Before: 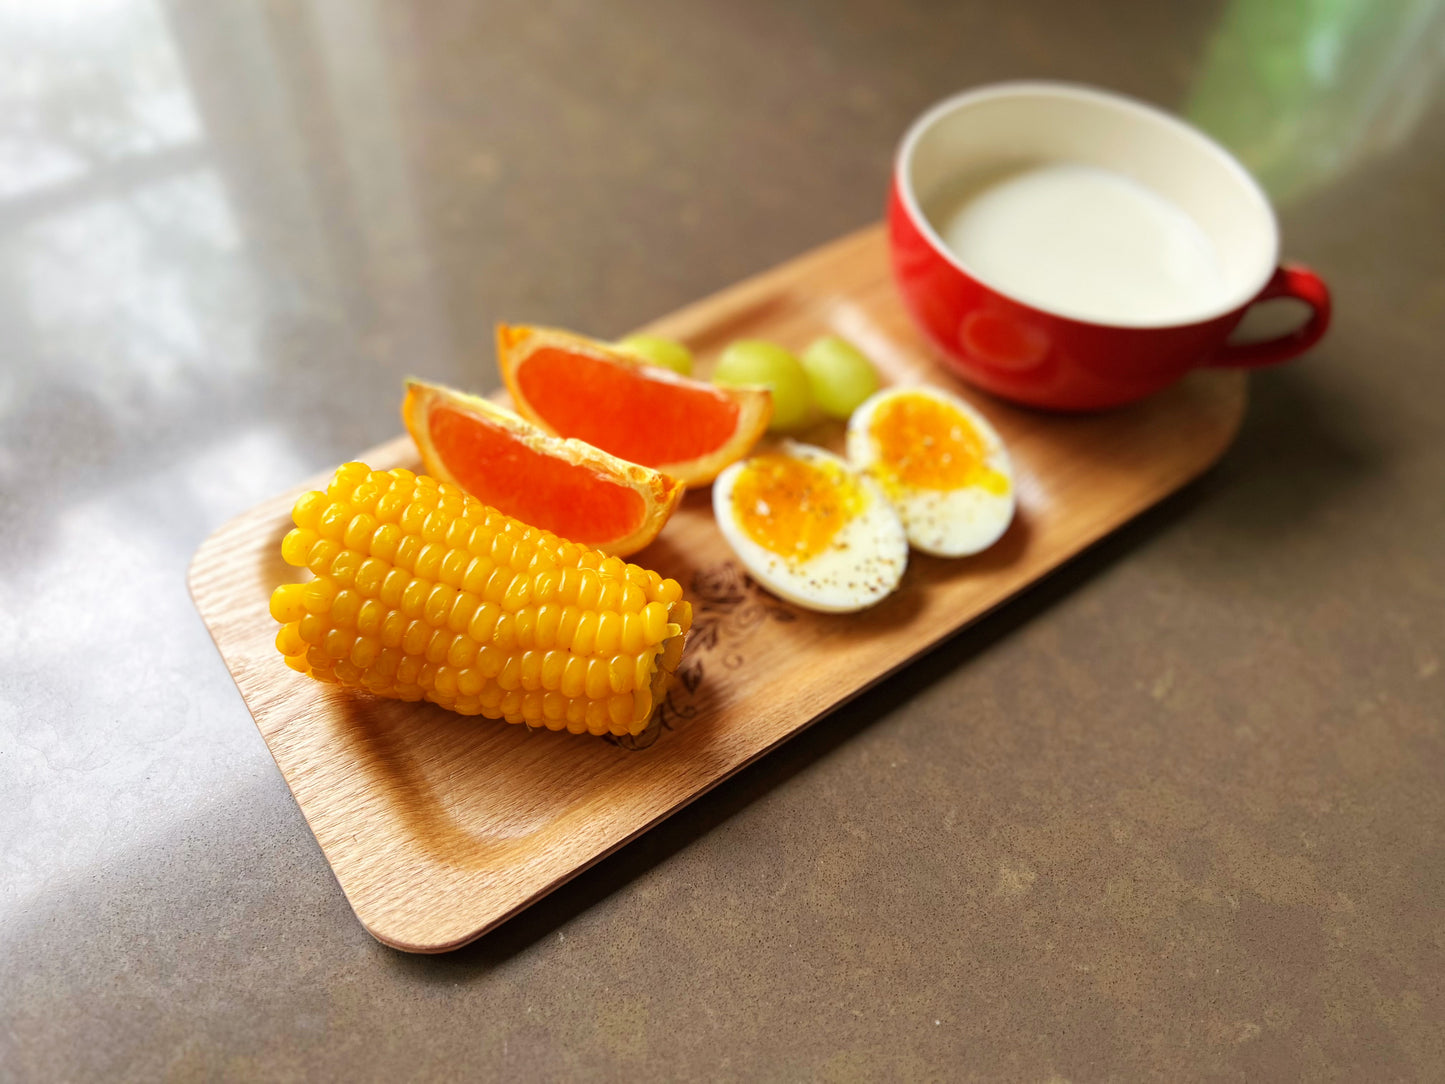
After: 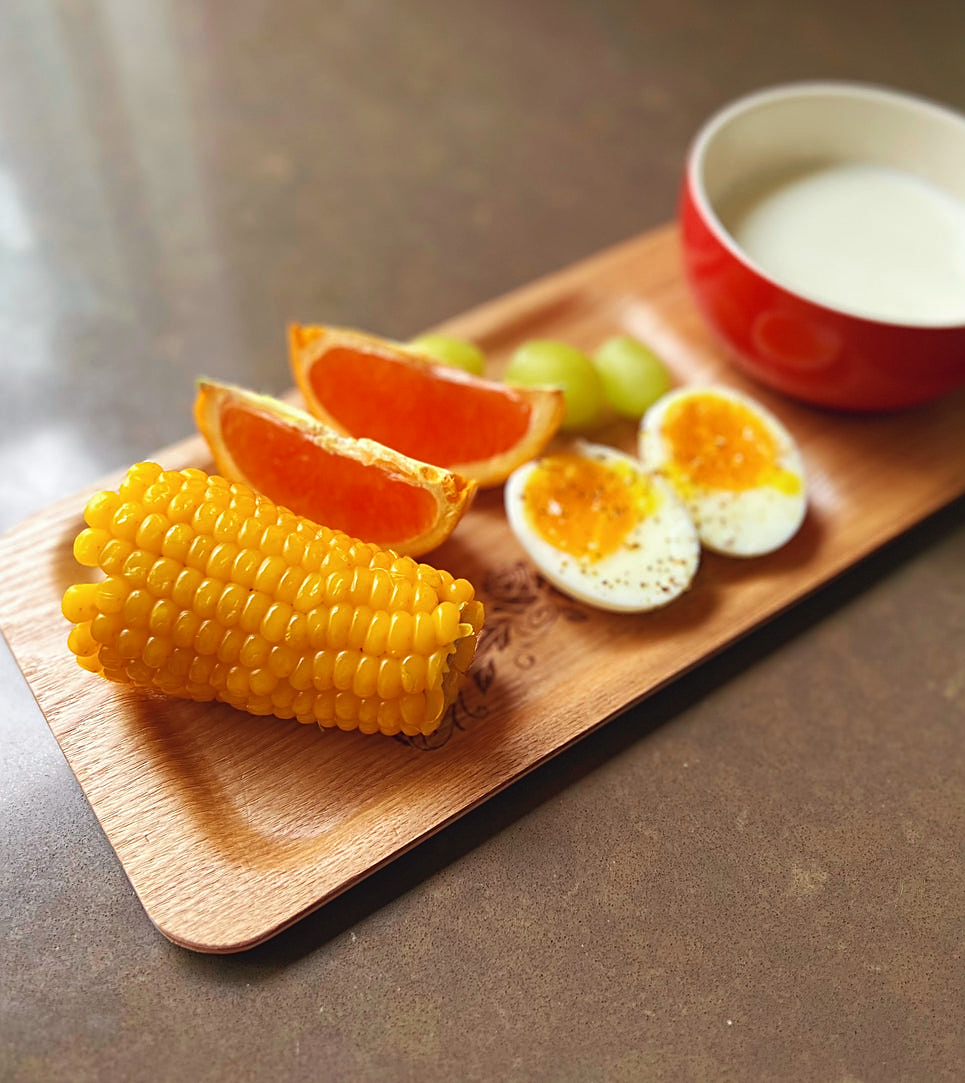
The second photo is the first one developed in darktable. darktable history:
tone curve: curves: ch0 [(0.001, 0.042) (0.128, 0.16) (0.452, 0.42) (0.603, 0.566) (0.754, 0.733) (1, 1)]; ch1 [(0, 0) (0.325, 0.327) (0.412, 0.441) (0.473, 0.466) (0.5, 0.499) (0.549, 0.558) (0.617, 0.625) (0.713, 0.7) (1, 1)]; ch2 [(0, 0) (0.386, 0.397) (0.445, 0.47) (0.505, 0.498) (0.529, 0.524) (0.574, 0.569) (0.652, 0.641) (1, 1)], color space Lab, independent channels, preserve colors none
crop and rotate: left 14.441%, right 18.753%
sharpen: on, module defaults
